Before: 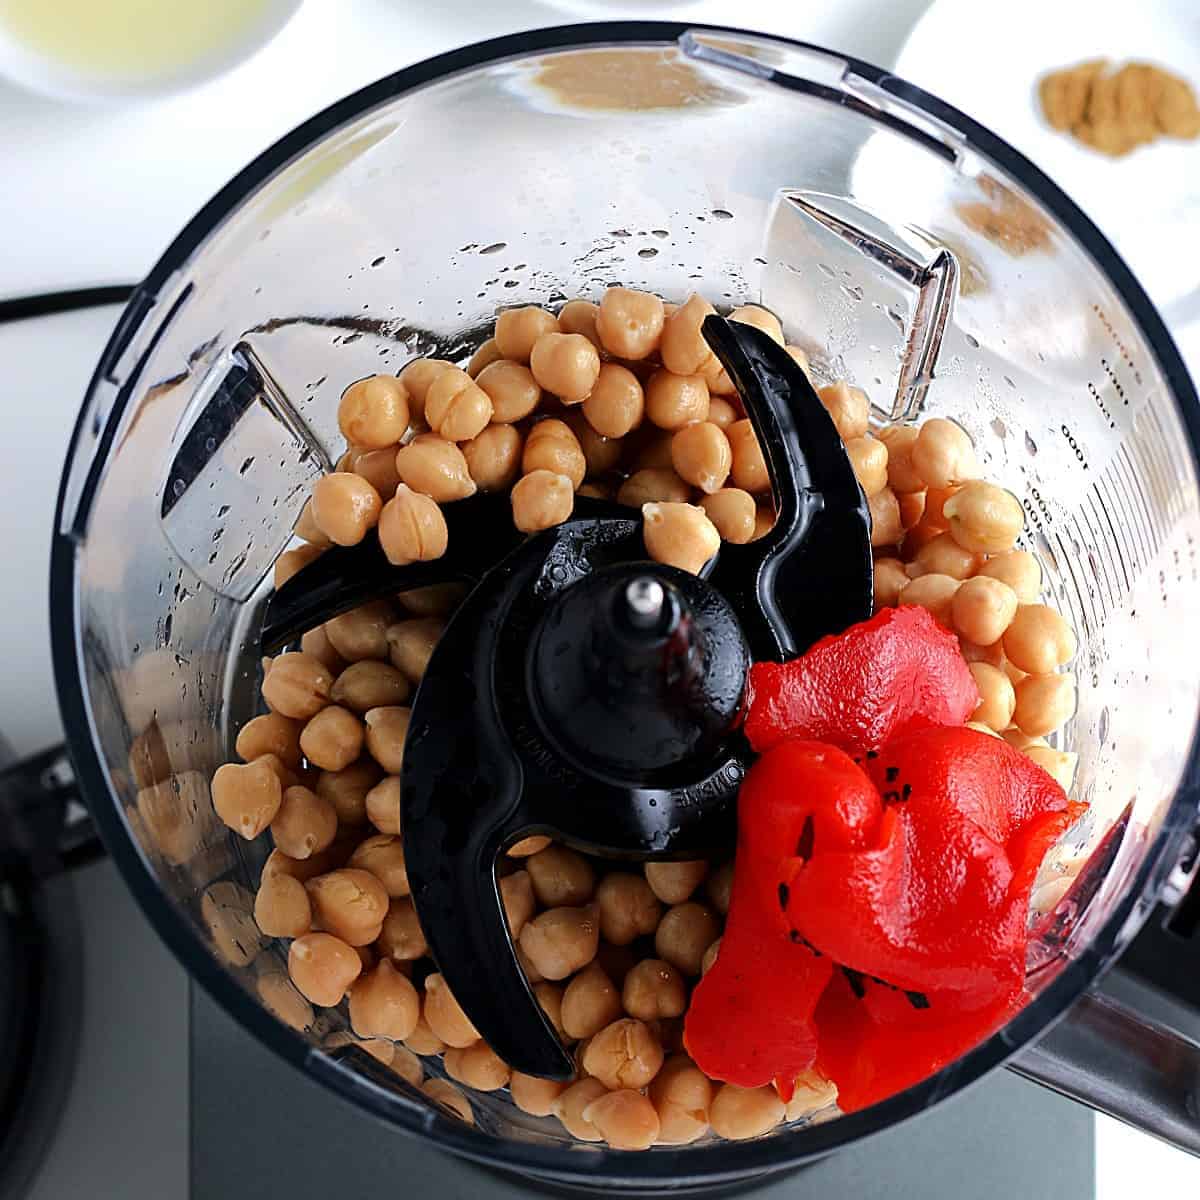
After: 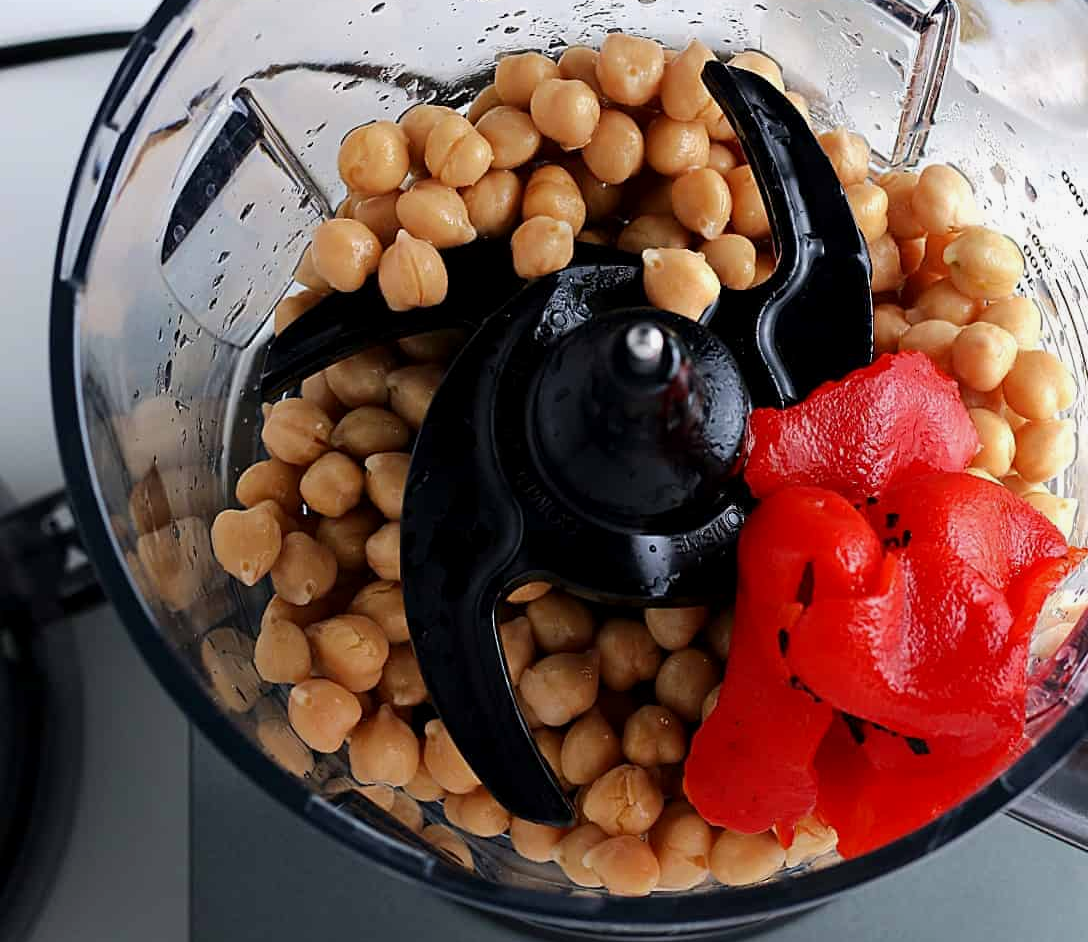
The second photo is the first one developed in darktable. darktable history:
exposure: black level correction 0.001, exposure -0.123 EV, compensate exposure bias true, compensate highlight preservation false
crop: top 21.183%, right 9.314%, bottom 0.3%
